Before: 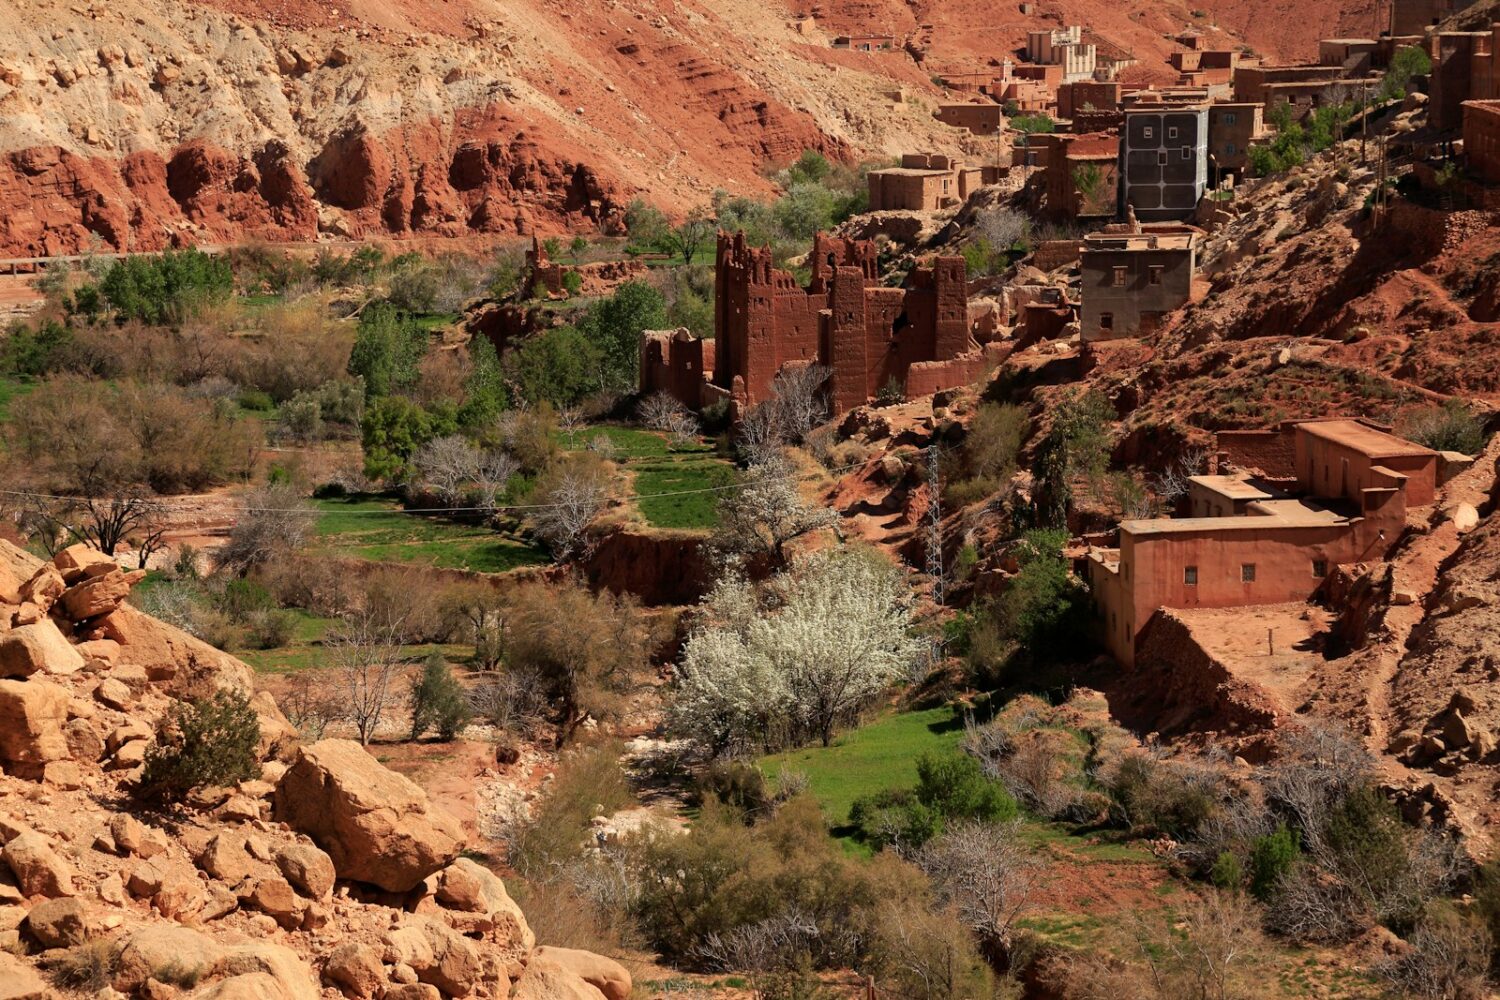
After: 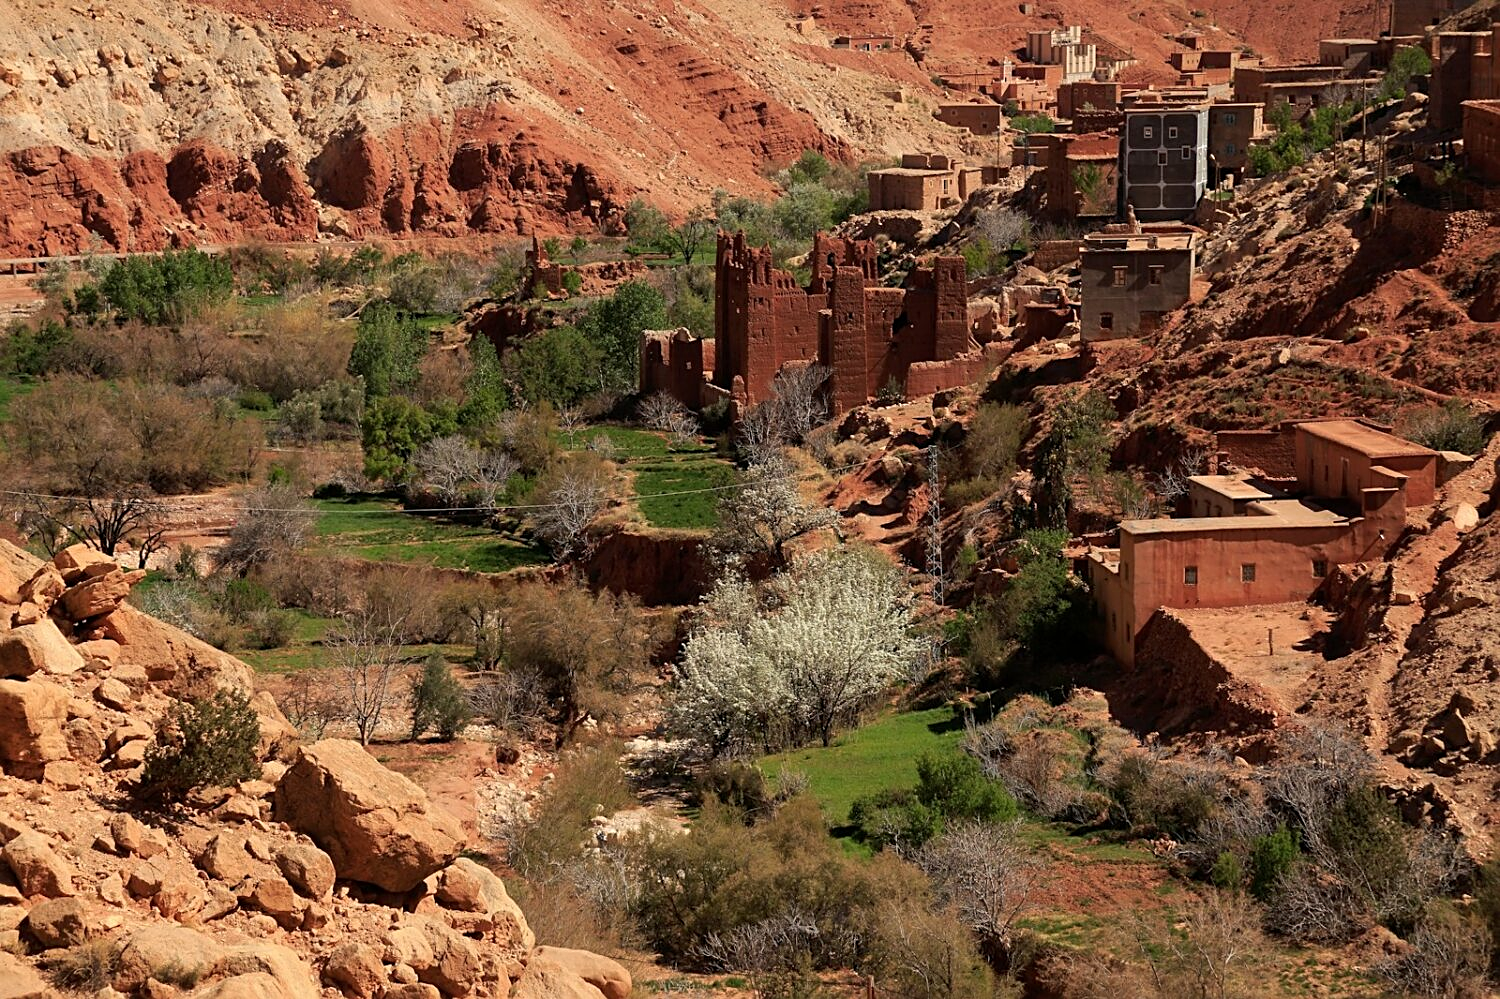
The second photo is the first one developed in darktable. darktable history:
crop: bottom 0.071%
sharpen: on, module defaults
